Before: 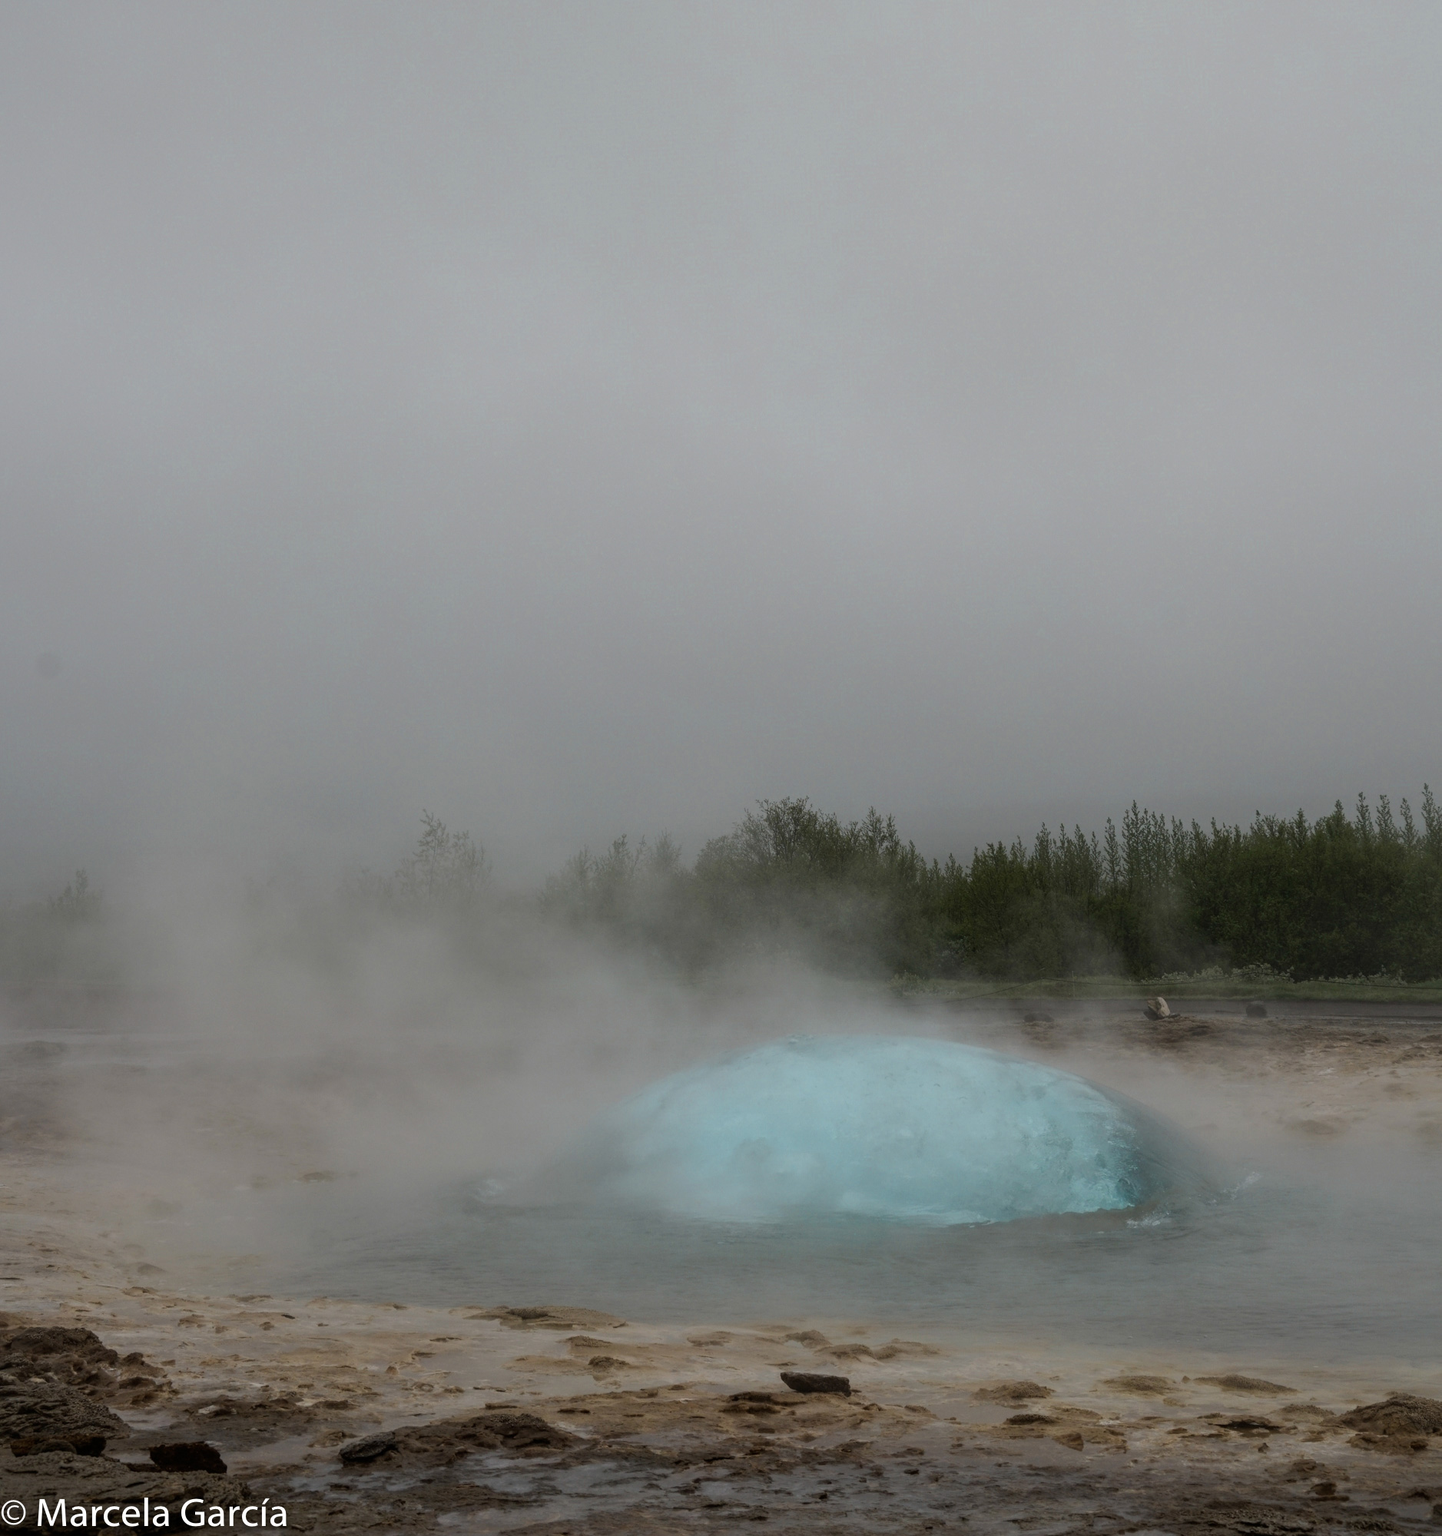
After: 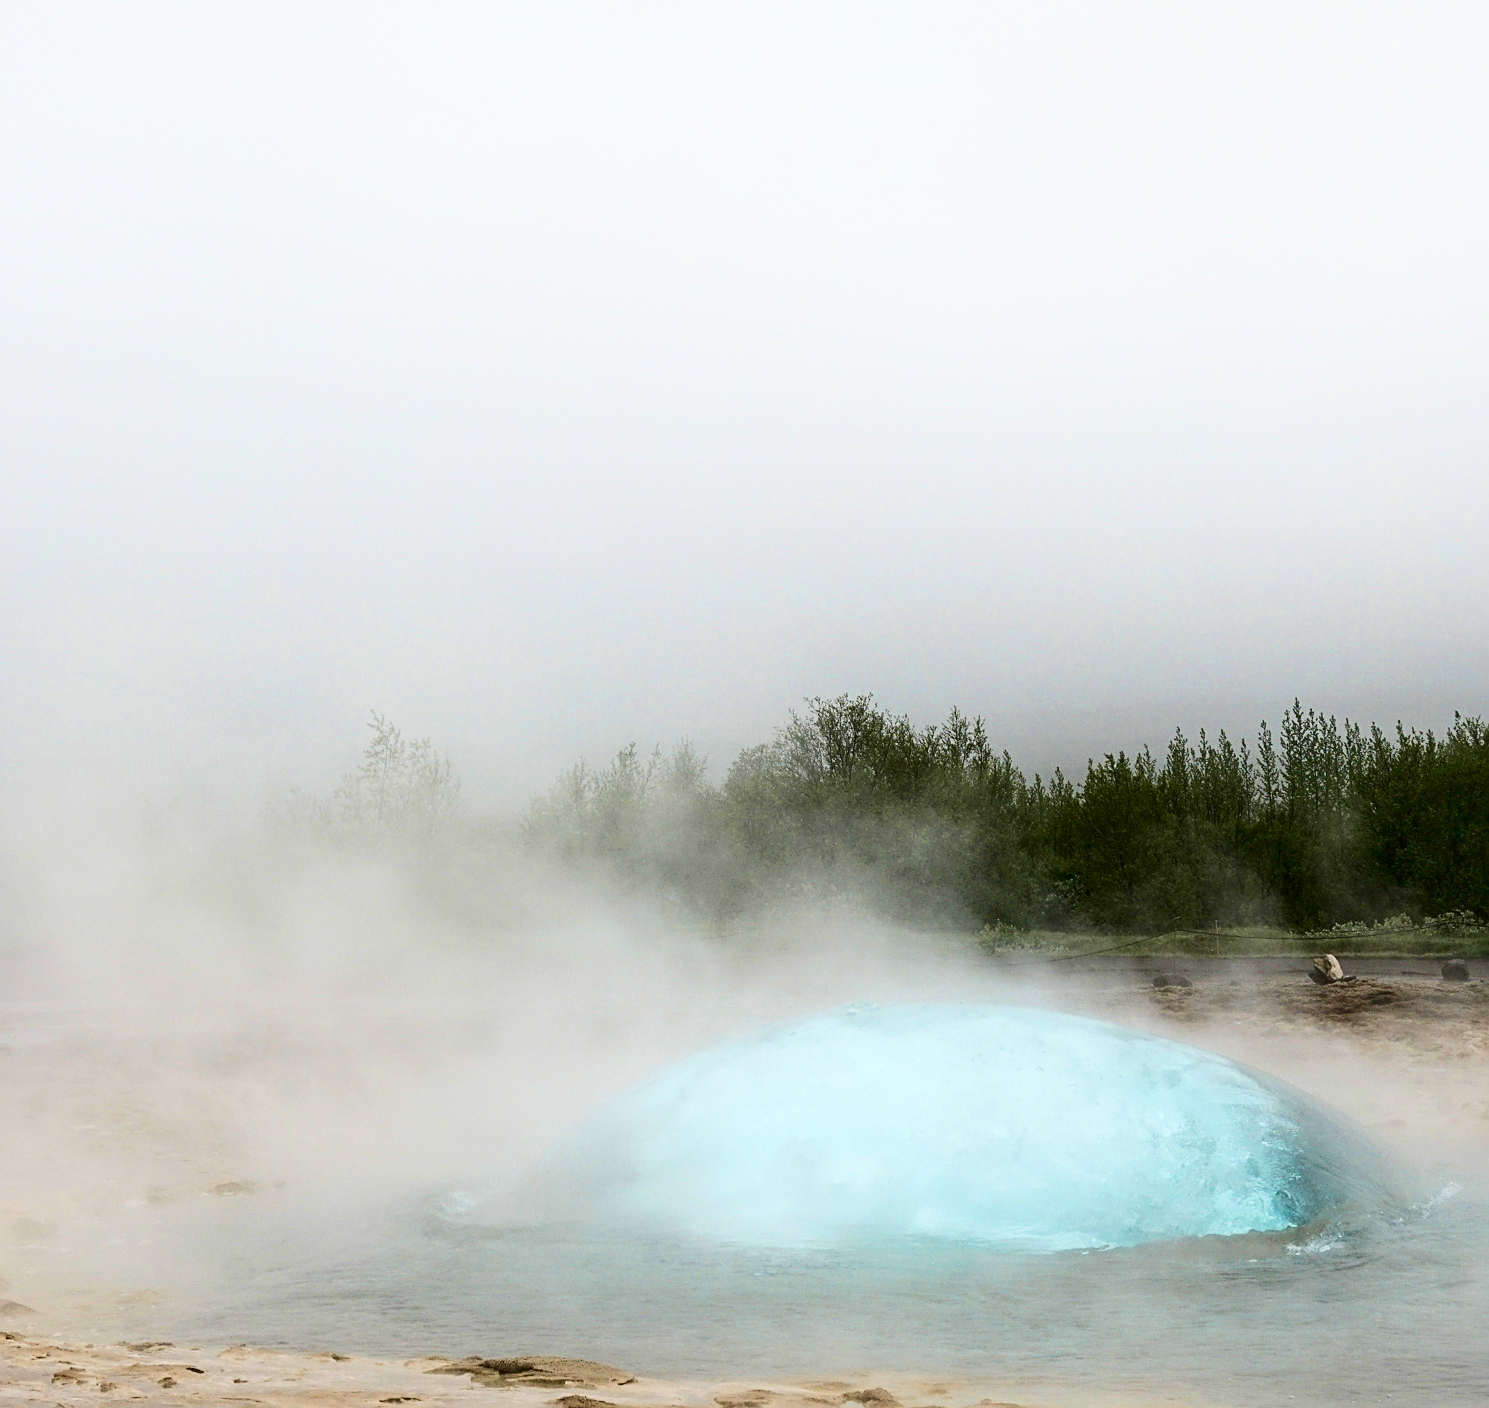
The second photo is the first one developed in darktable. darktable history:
velvia: strength 30.49%
filmic rgb: black relative exposure -16 EV, white relative exposure 4.03 EV, target black luminance 0%, hardness 7.59, latitude 72.8%, contrast 0.9, highlights saturation mix 11.38%, shadows ↔ highlights balance -0.377%, add noise in highlights 0.001, preserve chrominance no, color science v3 (2019), use custom middle-gray values true, contrast in highlights soft
crop: left 9.628%, top 17.214%, right 11.033%, bottom 12.342%
shadows and highlights: shadows -40.17, highlights 63.02, soften with gaussian
sharpen: on, module defaults
exposure: black level correction 0.001, exposure 1.399 EV, compensate exposure bias true, compensate highlight preservation false
local contrast: mode bilateral grid, contrast 26, coarseness 49, detail 122%, midtone range 0.2
contrast brightness saturation: contrast 0.223, brightness -0.182, saturation 0.234
